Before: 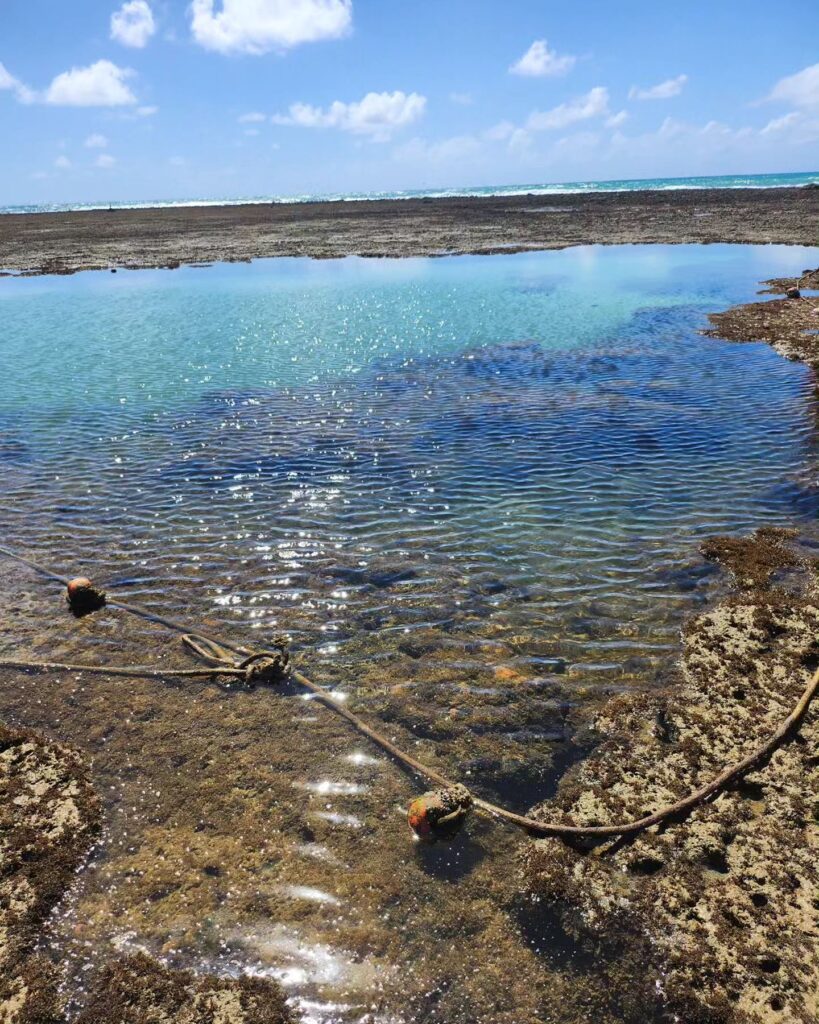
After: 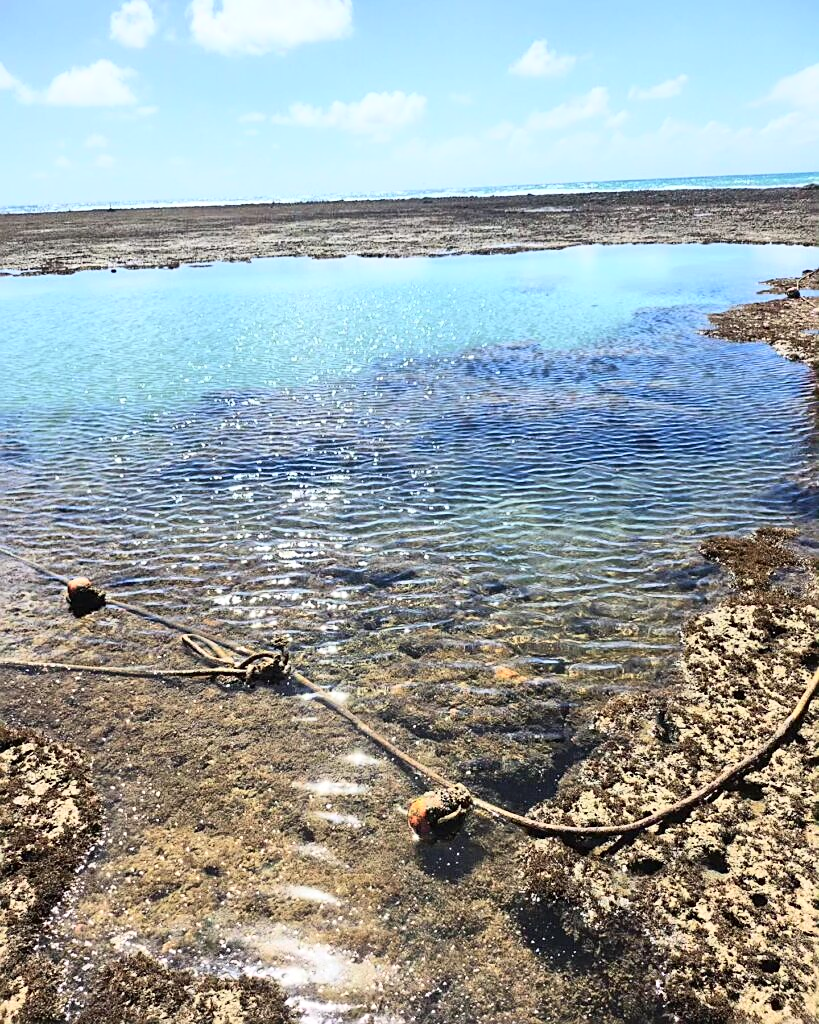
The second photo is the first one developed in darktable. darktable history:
tone curve: curves: ch0 [(0, 0) (0.093, 0.104) (0.226, 0.291) (0.327, 0.431) (0.471, 0.648) (0.759, 0.926) (1, 1)], color space Lab, independent channels, preserve colors none
sharpen: on, module defaults
